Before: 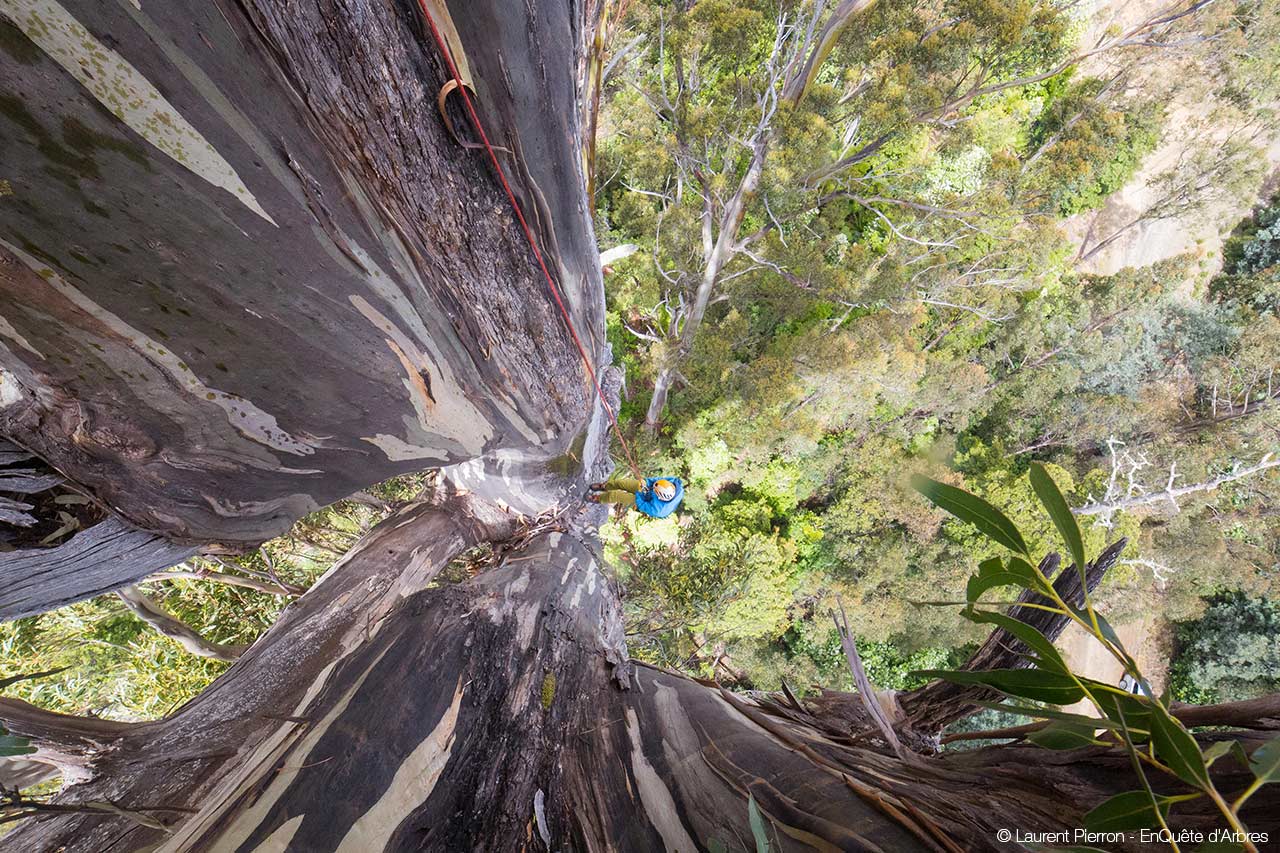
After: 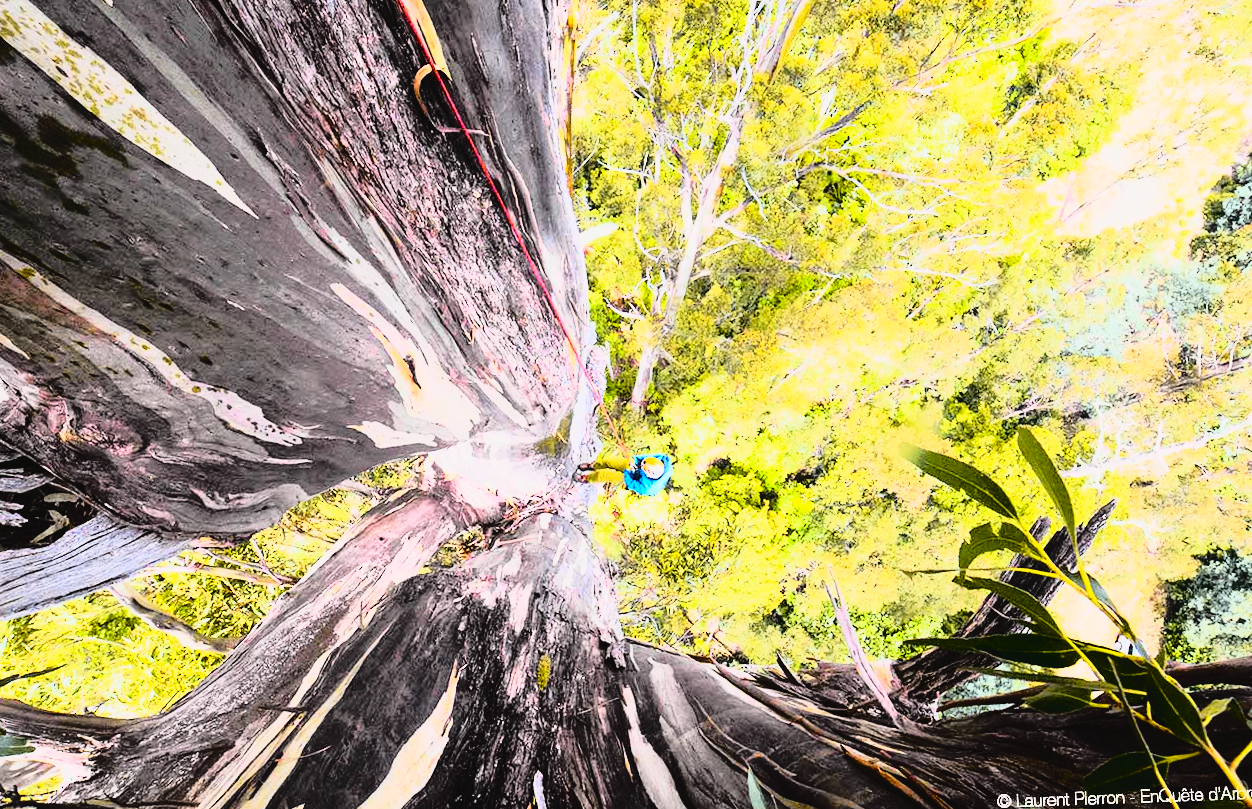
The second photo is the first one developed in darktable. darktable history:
tone curve: curves: ch0 [(0, 0.029) (0.168, 0.142) (0.359, 0.44) (0.469, 0.544) (0.634, 0.722) (0.858, 0.903) (1, 0.968)]; ch1 [(0, 0) (0.437, 0.453) (0.472, 0.47) (0.502, 0.502) (0.54, 0.534) (0.57, 0.592) (0.618, 0.66) (0.699, 0.749) (0.859, 0.899) (1, 1)]; ch2 [(0, 0) (0.33, 0.301) (0.421, 0.443) (0.476, 0.498) (0.505, 0.503) (0.547, 0.557) (0.586, 0.634) (0.608, 0.676) (1, 1)], color space Lab, independent channels, preserve colors none
rgb curve: curves: ch0 [(0, 0) (0.21, 0.15) (0.24, 0.21) (0.5, 0.75) (0.75, 0.96) (0.89, 0.99) (1, 1)]; ch1 [(0, 0.02) (0.21, 0.13) (0.25, 0.2) (0.5, 0.67) (0.75, 0.9) (0.89, 0.97) (1, 1)]; ch2 [(0, 0.02) (0.21, 0.13) (0.25, 0.2) (0.5, 0.67) (0.75, 0.9) (0.89, 0.97) (1, 1)], compensate middle gray true
rotate and perspective: rotation -2°, crop left 0.022, crop right 0.978, crop top 0.049, crop bottom 0.951
color balance rgb: linear chroma grading › shadows -8%, linear chroma grading › global chroma 10%, perceptual saturation grading › global saturation 2%, perceptual saturation grading › highlights -2%, perceptual saturation grading › mid-tones 4%, perceptual saturation grading › shadows 8%, perceptual brilliance grading › global brilliance 2%, perceptual brilliance grading › highlights -4%, global vibrance 16%, saturation formula JzAzBz (2021)
